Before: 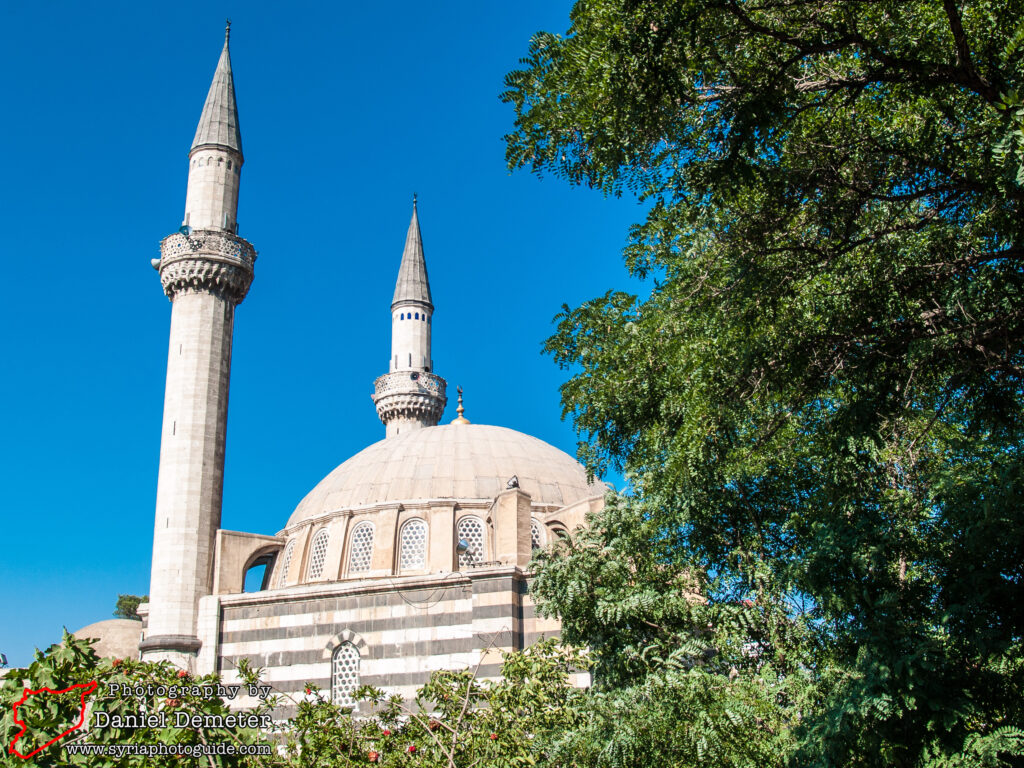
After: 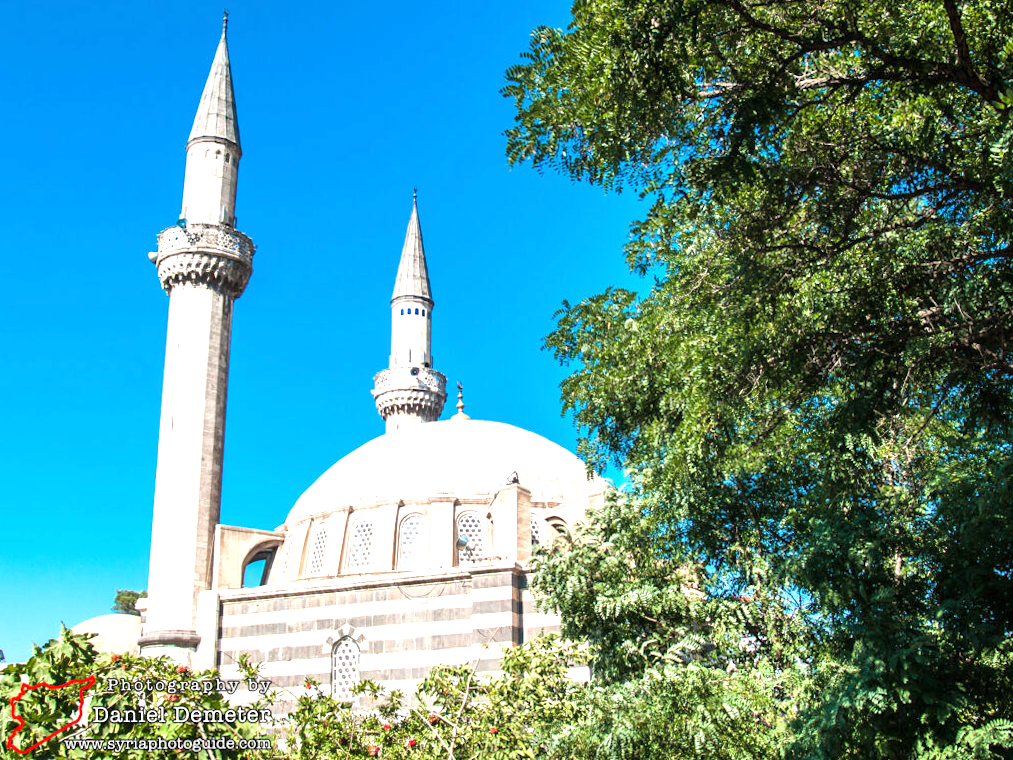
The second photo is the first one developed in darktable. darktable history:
rotate and perspective: rotation 0.174°, lens shift (vertical) 0.013, lens shift (horizontal) 0.019, shear 0.001, automatic cropping original format, crop left 0.007, crop right 0.991, crop top 0.016, crop bottom 0.997
exposure: exposure 0.999 EV, compensate highlight preservation false
